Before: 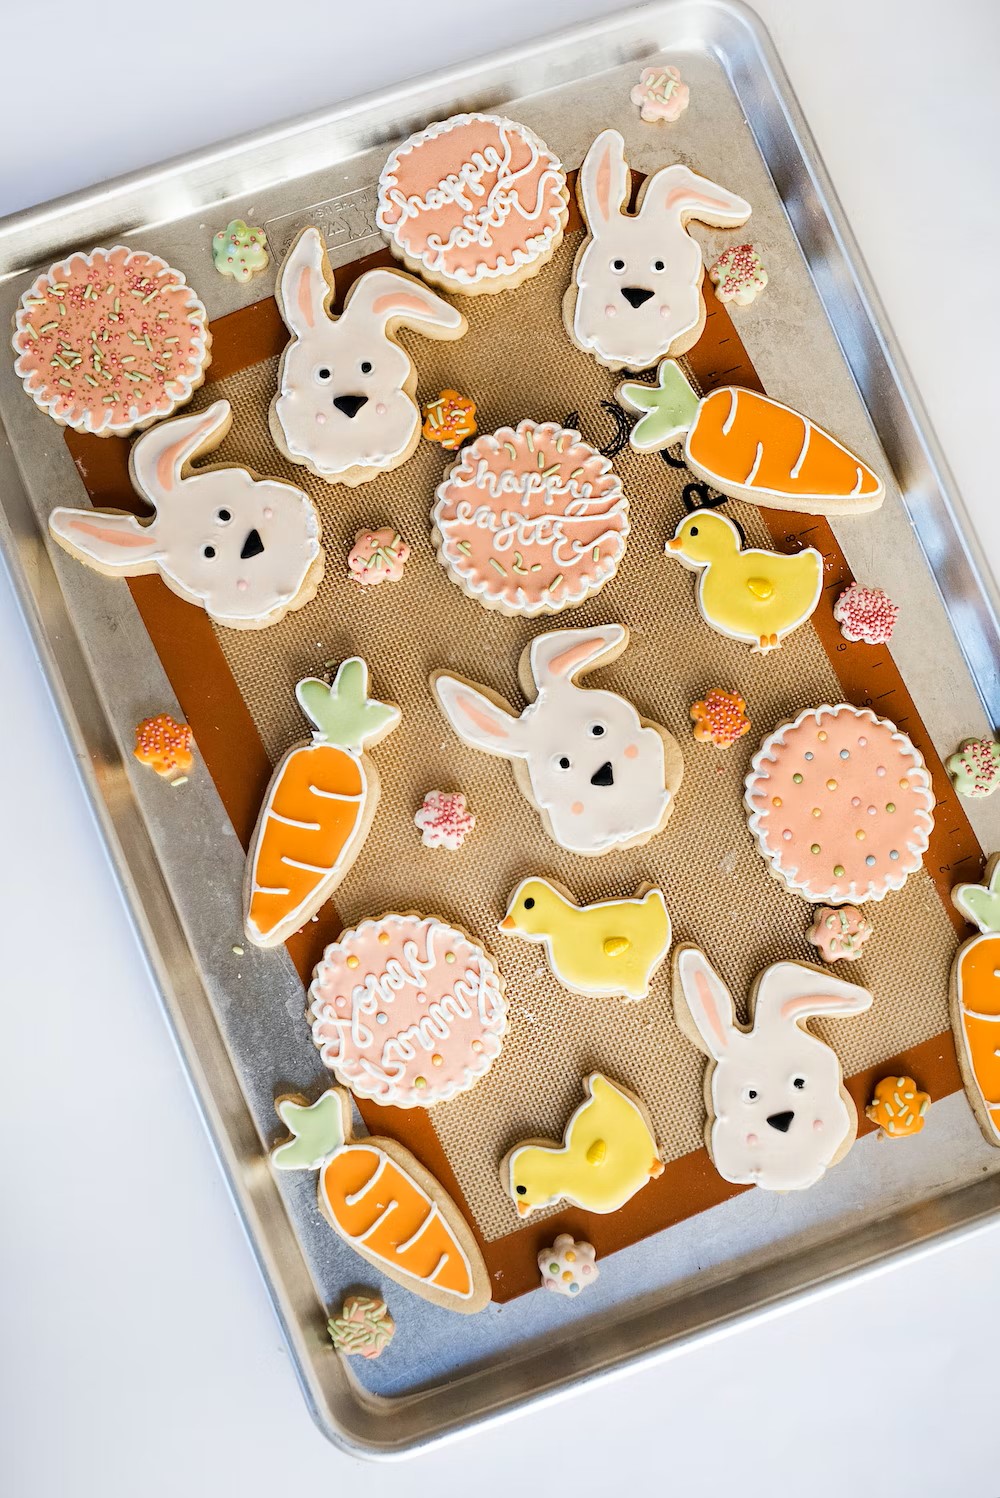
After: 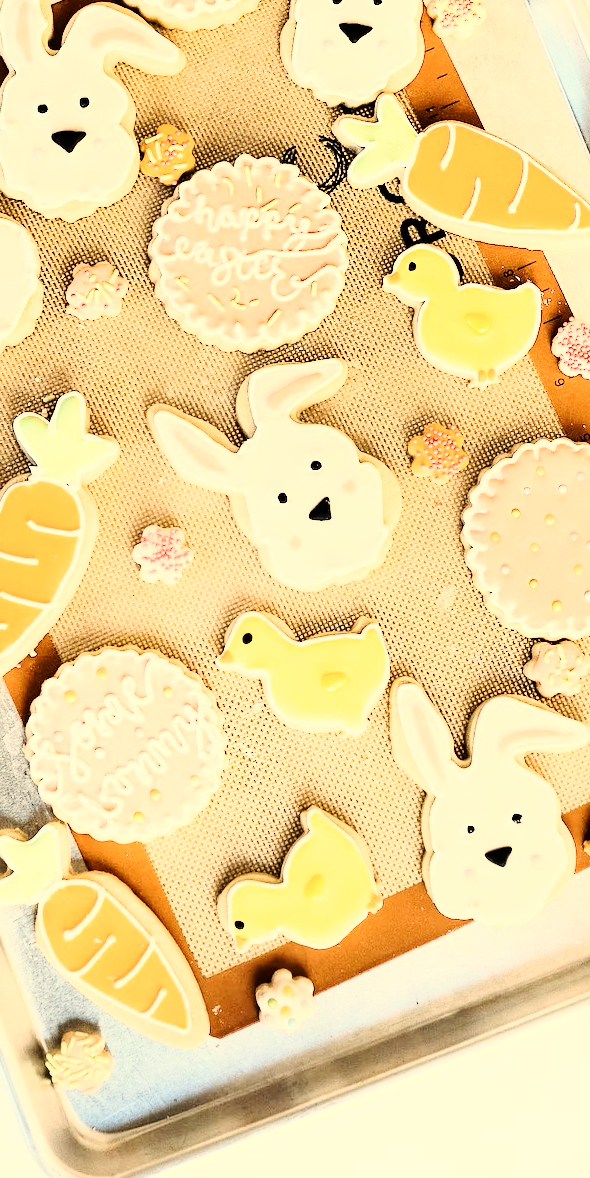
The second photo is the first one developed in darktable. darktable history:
rotate and perspective: automatic cropping off
white balance: red 1.08, blue 0.791
rgb curve: curves: ch0 [(0, 0) (0.21, 0.15) (0.24, 0.21) (0.5, 0.75) (0.75, 0.96) (0.89, 0.99) (1, 1)]; ch1 [(0, 0.02) (0.21, 0.13) (0.25, 0.2) (0.5, 0.67) (0.75, 0.9) (0.89, 0.97) (1, 1)]; ch2 [(0, 0.02) (0.21, 0.13) (0.25, 0.2) (0.5, 0.67) (0.75, 0.9) (0.89, 0.97) (1, 1)], compensate middle gray true
crop and rotate: left 28.256%, top 17.734%, right 12.656%, bottom 3.573%
base curve: curves: ch0 [(0, 0) (0.158, 0.273) (0.879, 0.895) (1, 1)], preserve colors none
